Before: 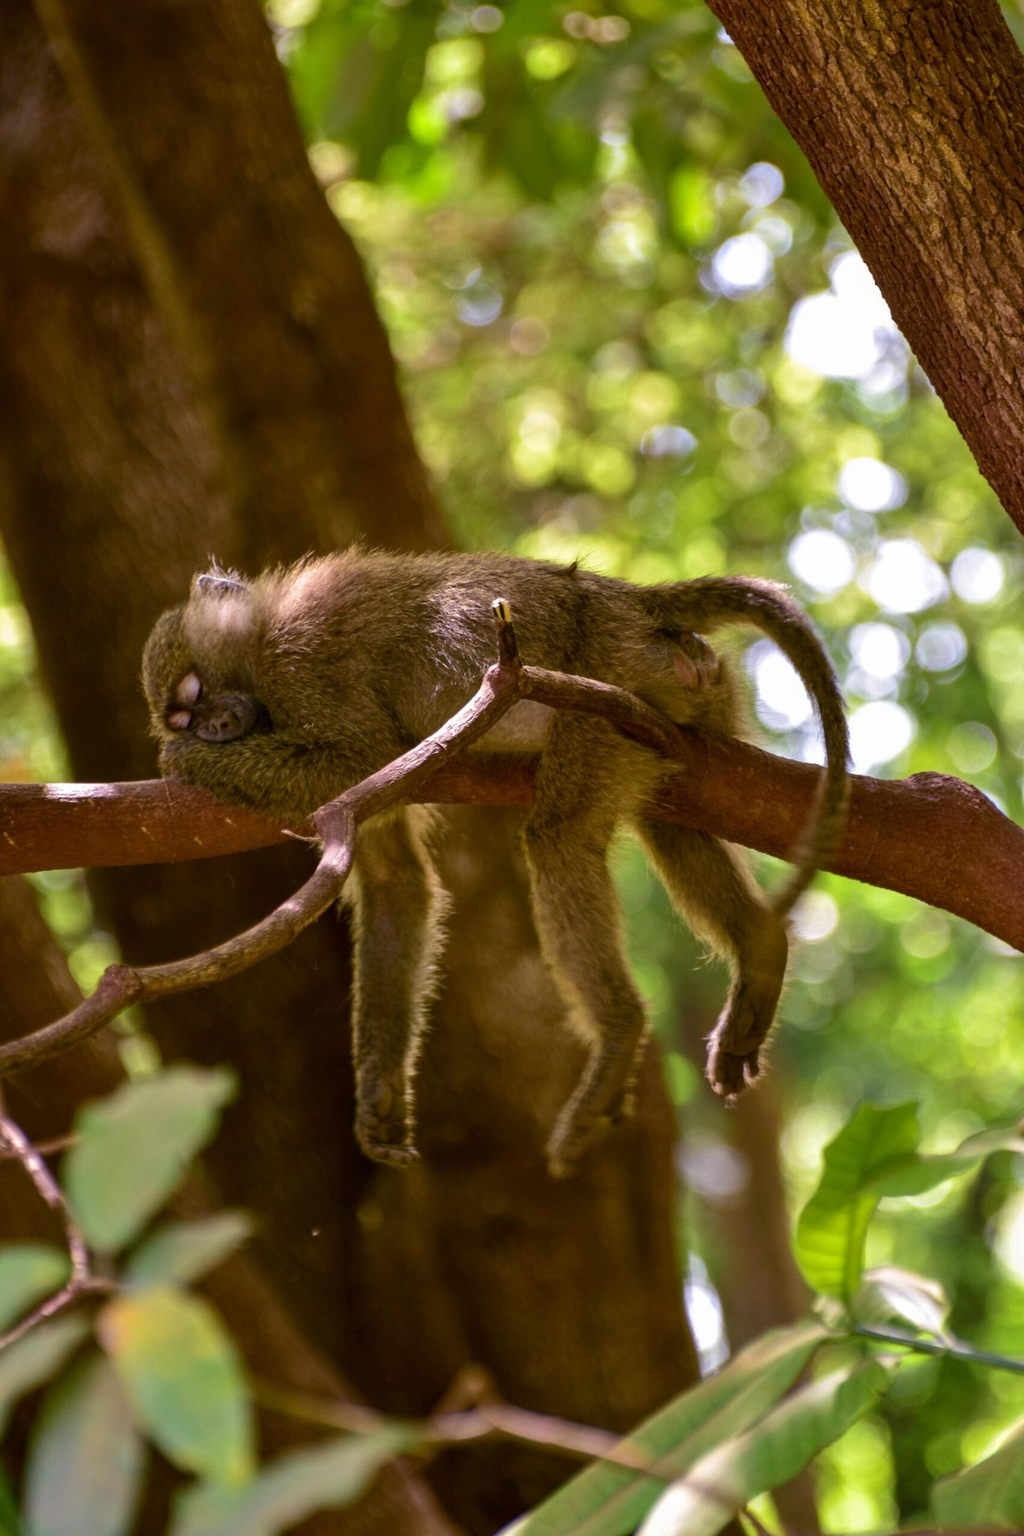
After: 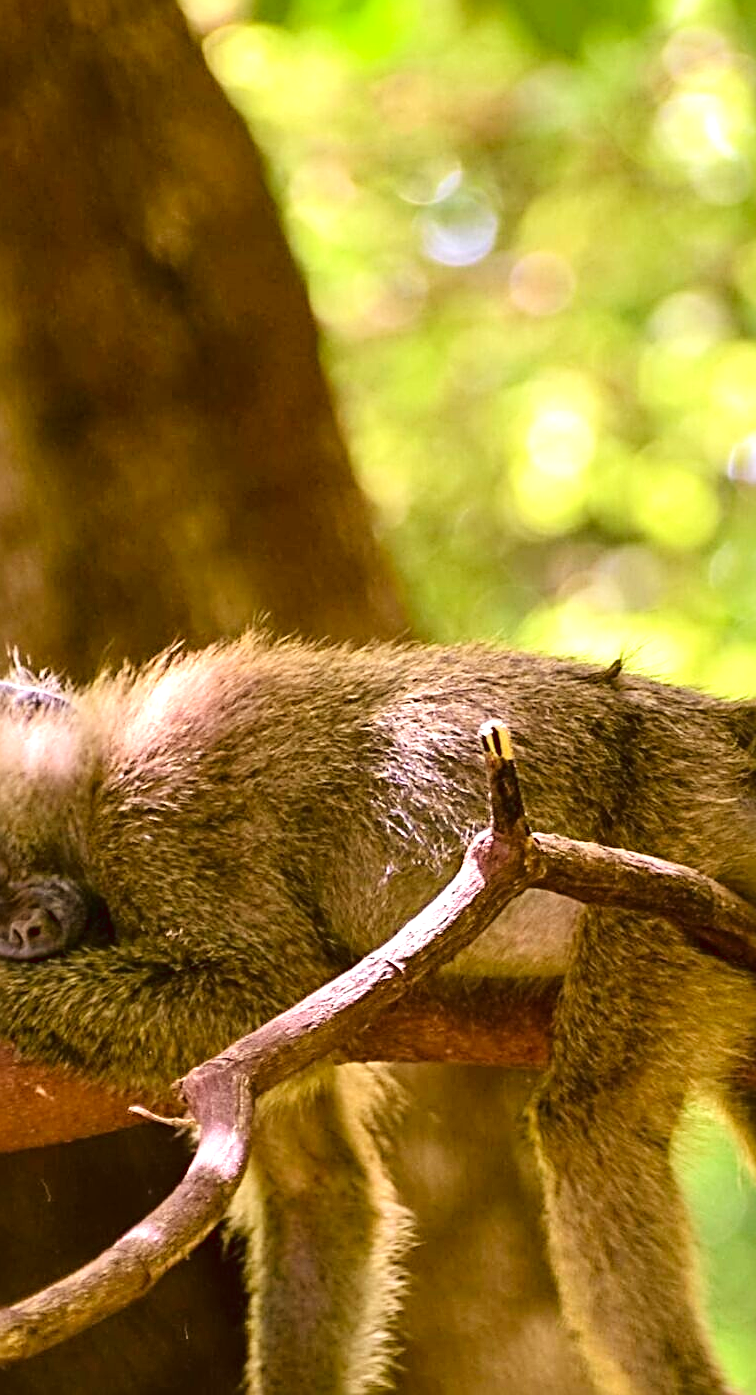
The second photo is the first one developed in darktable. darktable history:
crop: left 19.974%, top 10.851%, right 35.716%, bottom 34.637%
sharpen: radius 3.04, amount 0.756
tone curve: curves: ch0 [(0, 0.021) (0.049, 0.044) (0.152, 0.14) (0.328, 0.377) (0.473, 0.543) (0.641, 0.705) (0.868, 0.887) (1, 0.969)]; ch1 [(0, 0) (0.322, 0.328) (0.43, 0.425) (0.474, 0.466) (0.502, 0.503) (0.522, 0.526) (0.564, 0.591) (0.602, 0.632) (0.677, 0.701) (0.859, 0.885) (1, 1)]; ch2 [(0, 0) (0.33, 0.301) (0.447, 0.44) (0.487, 0.496) (0.502, 0.516) (0.535, 0.554) (0.565, 0.598) (0.618, 0.629) (1, 1)], color space Lab, linked channels, preserve colors none
contrast brightness saturation: contrast 0.079, saturation 0.021
exposure: exposure 0.949 EV, compensate highlight preservation false
